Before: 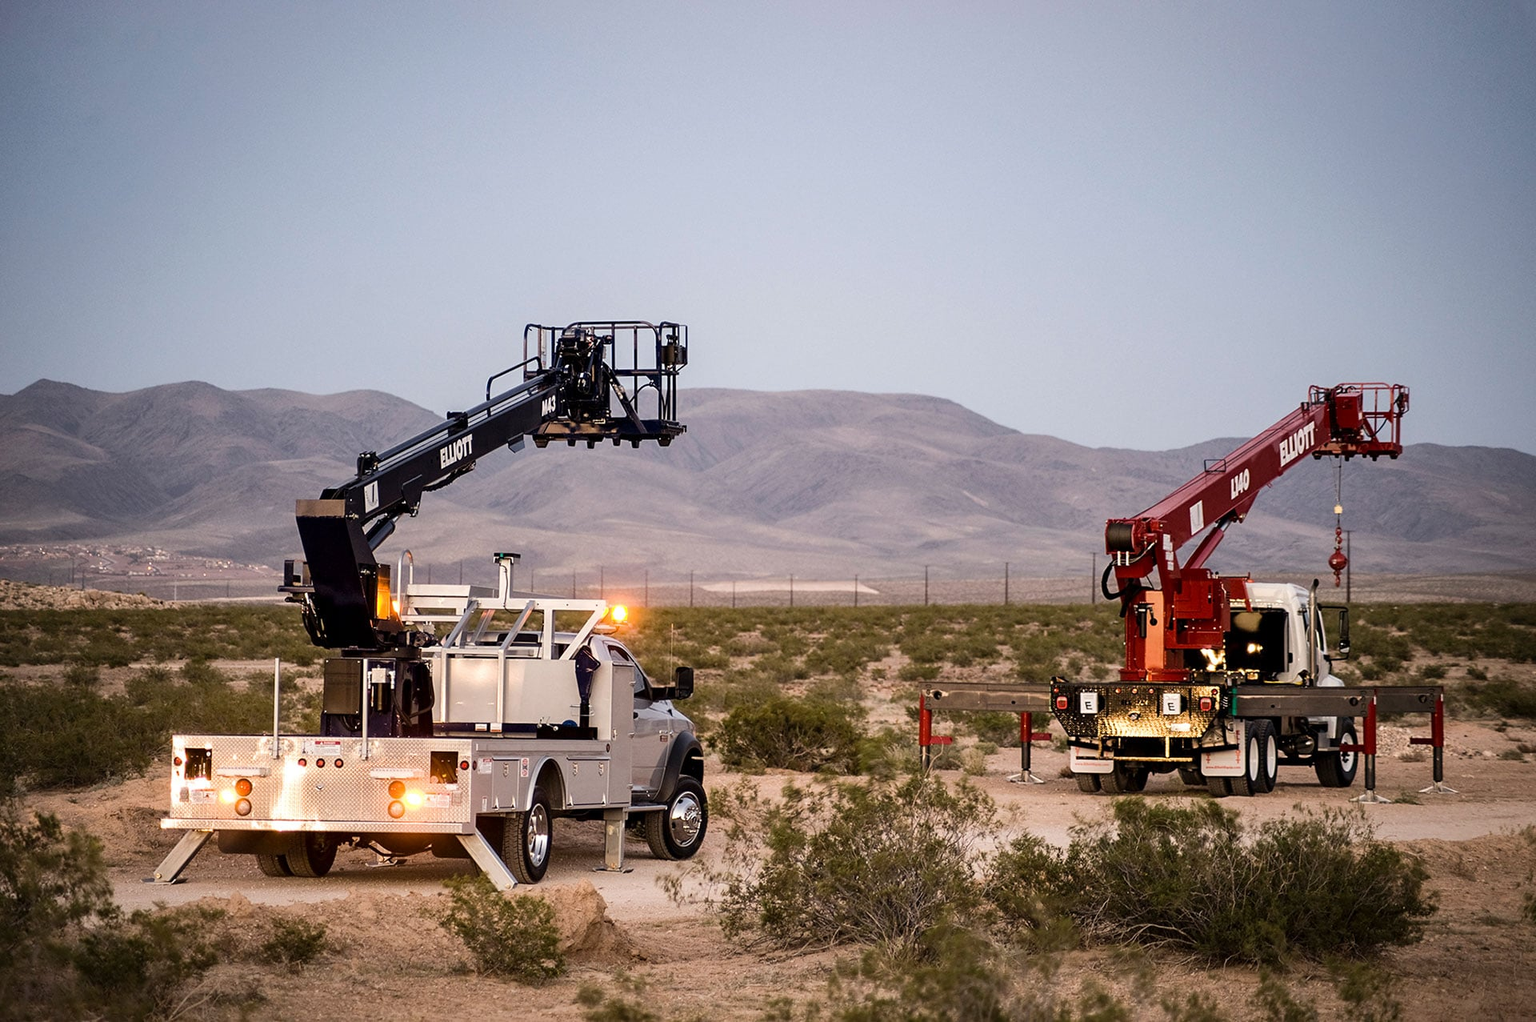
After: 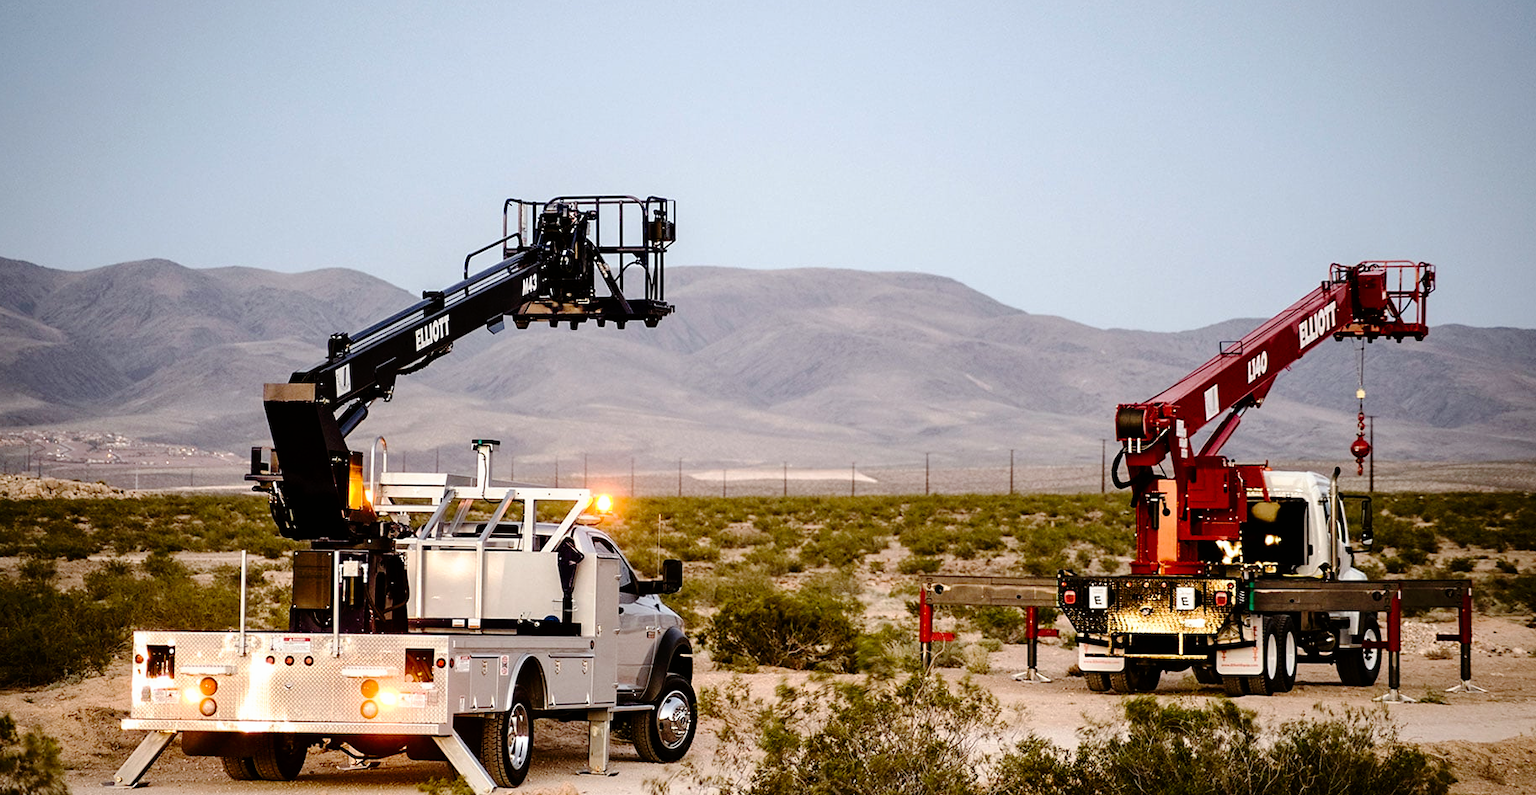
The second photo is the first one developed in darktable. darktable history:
crop and rotate: left 2.991%, top 13.302%, right 1.981%, bottom 12.636%
color balance: lift [1.004, 1.002, 1.002, 0.998], gamma [1, 1.007, 1.002, 0.993], gain [1, 0.977, 1.013, 1.023], contrast -3.64%
tone curve: curves: ch0 [(0, 0) (0.003, 0) (0.011, 0.001) (0.025, 0.001) (0.044, 0.002) (0.069, 0.007) (0.1, 0.015) (0.136, 0.027) (0.177, 0.066) (0.224, 0.122) (0.277, 0.219) (0.335, 0.327) (0.399, 0.432) (0.468, 0.527) (0.543, 0.615) (0.623, 0.695) (0.709, 0.777) (0.801, 0.874) (0.898, 0.973) (1, 1)], preserve colors none
